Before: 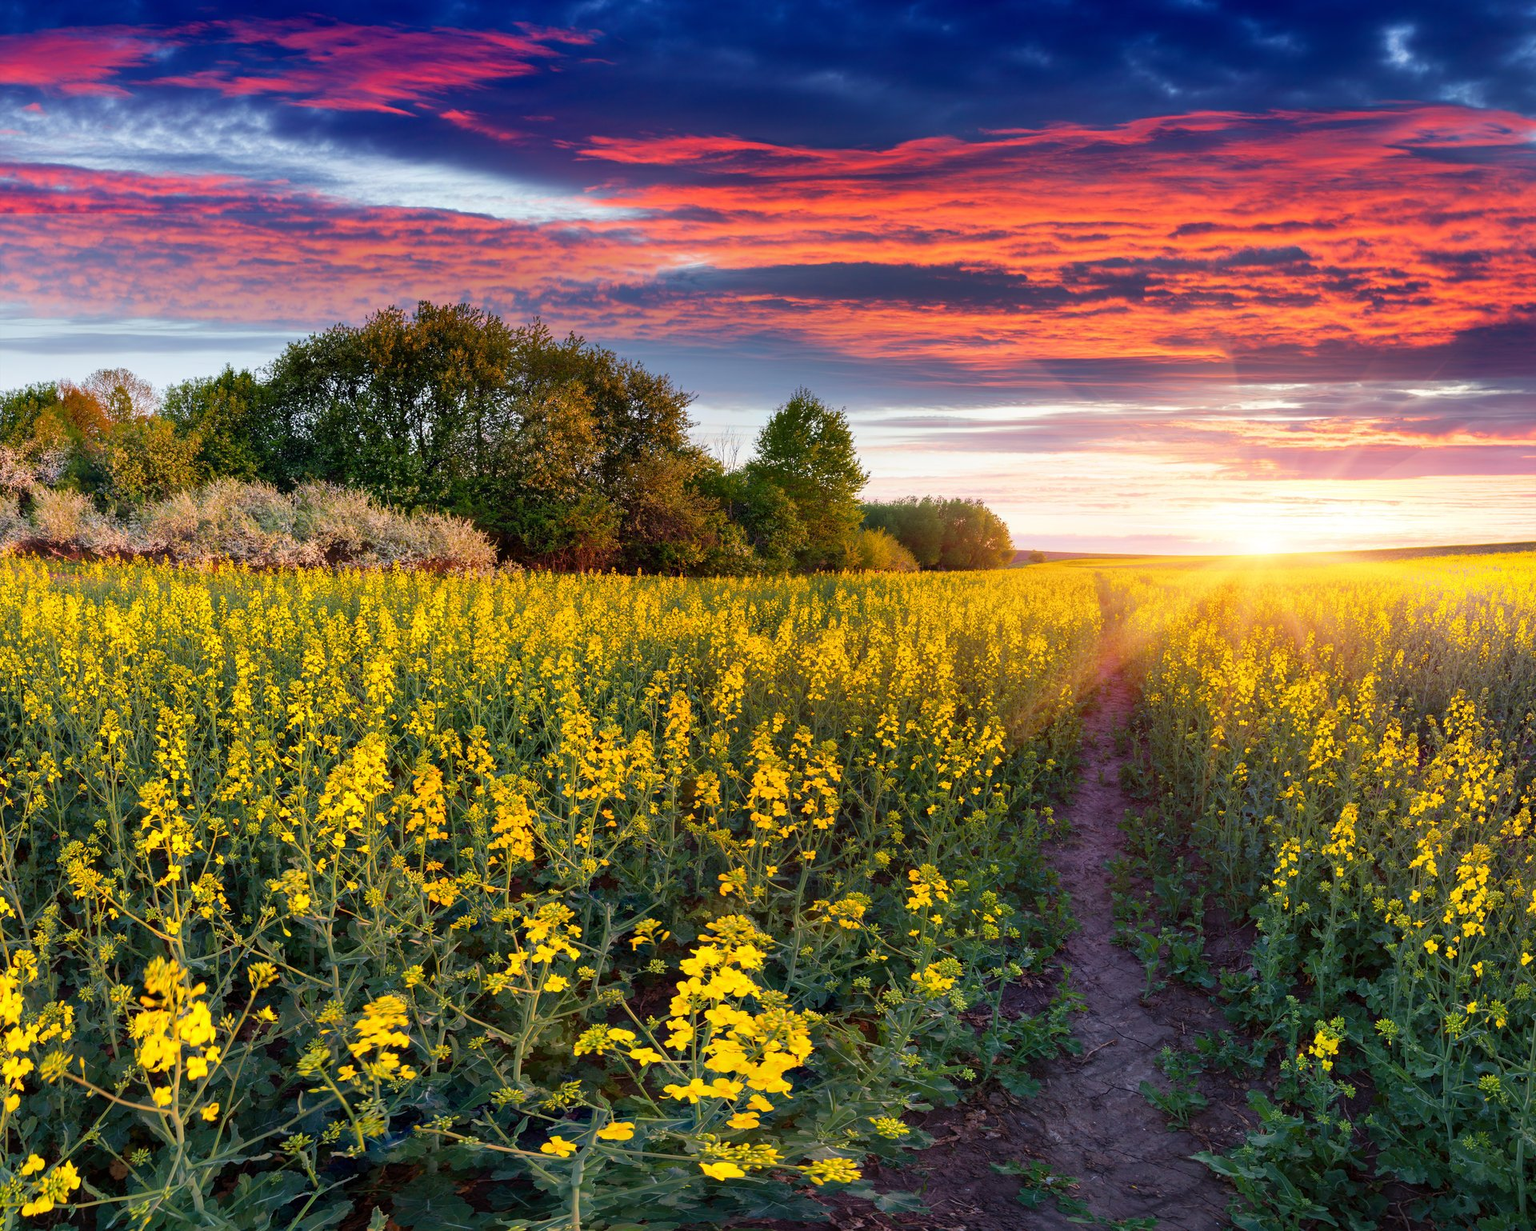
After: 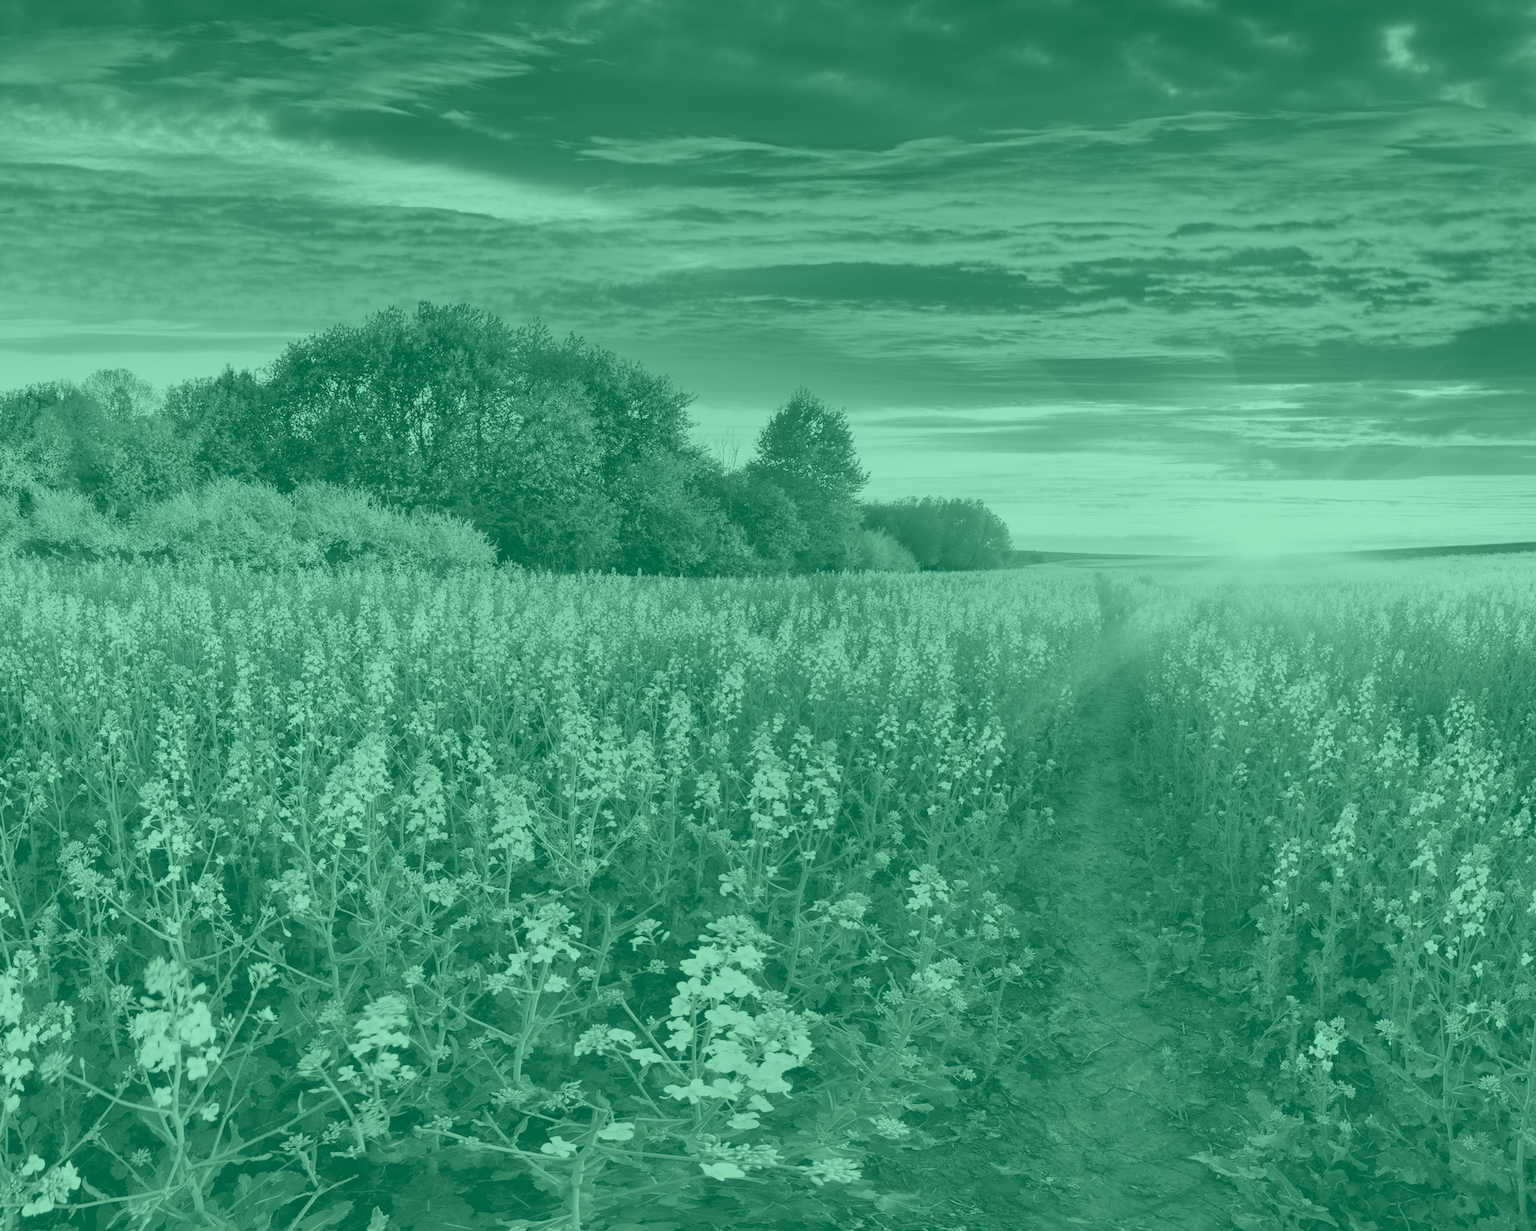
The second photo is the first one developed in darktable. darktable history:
colorize: hue 147.6°, saturation 65%, lightness 21.64%
shadows and highlights: low approximation 0.01, soften with gaussian
color zones: curves: ch1 [(0, 0.679) (0.143, 0.647) (0.286, 0.261) (0.378, -0.011) (0.571, 0.396) (0.714, 0.399) (0.857, 0.406) (1, 0.679)]
